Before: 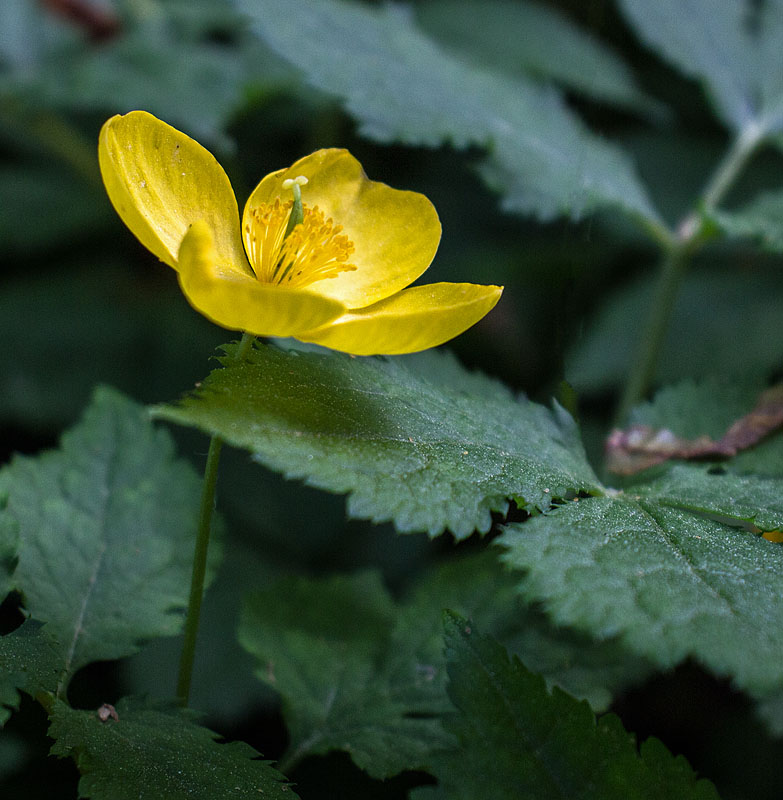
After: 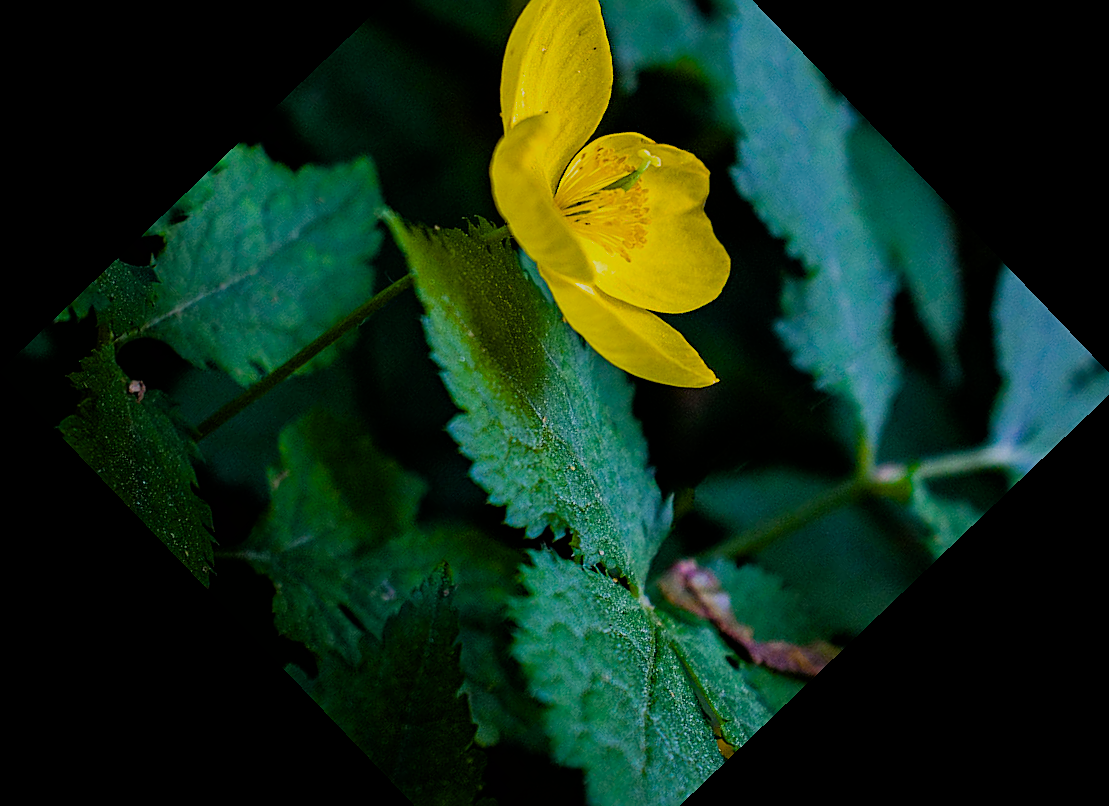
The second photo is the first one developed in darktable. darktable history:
sharpen: on, module defaults
filmic rgb: black relative exposure -6.98 EV, white relative exposure 5.63 EV, hardness 2.86
haze removal: compatibility mode true, adaptive false
crop and rotate: angle -46.26°, top 16.234%, right 0.912%, bottom 11.704%
color balance rgb: perceptual saturation grading › global saturation 100%
